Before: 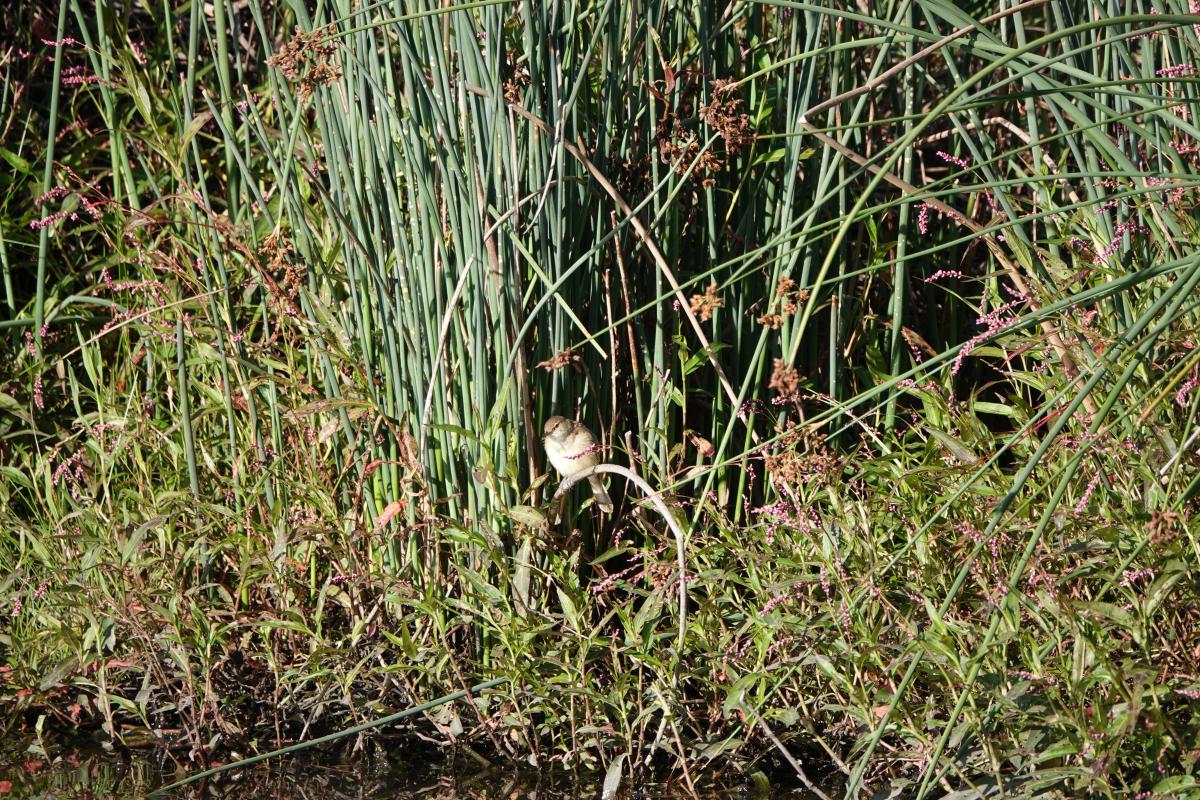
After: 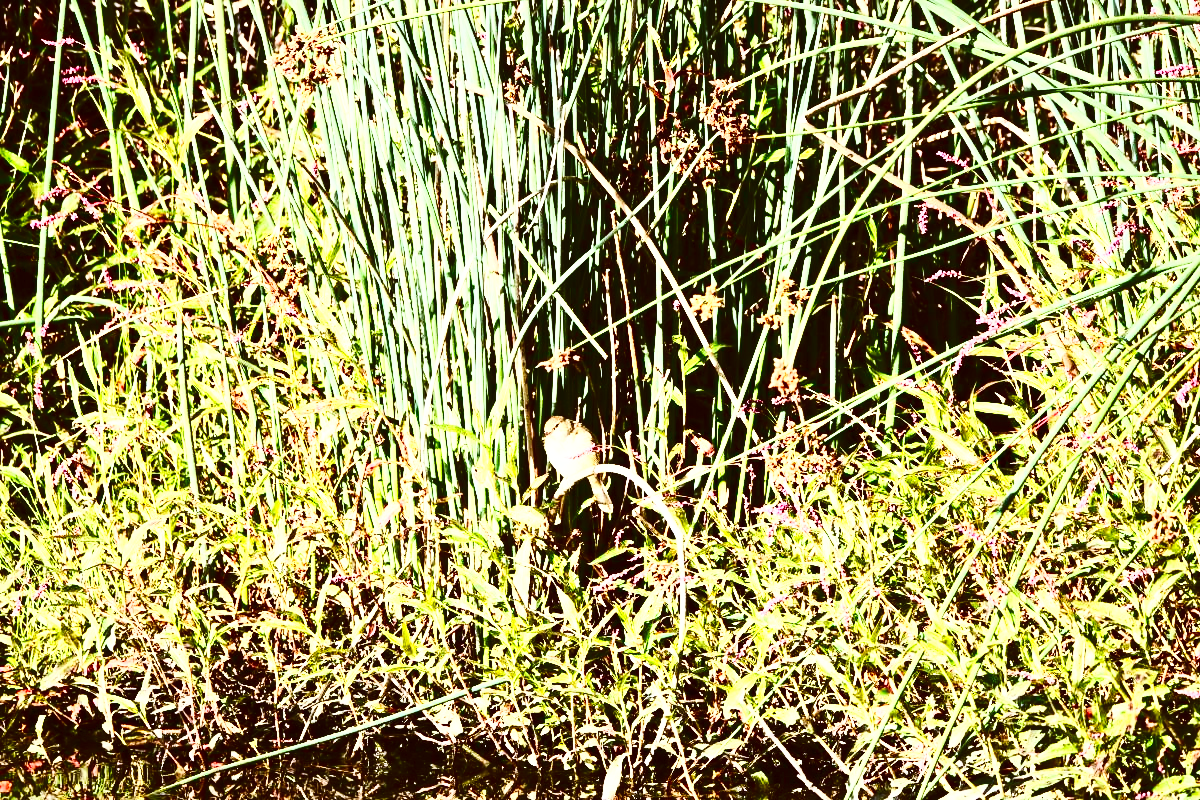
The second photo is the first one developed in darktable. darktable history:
contrast brightness saturation: contrast 0.414, brightness 0.106, saturation 0.206
tone curve: curves: ch0 [(0, 0) (0.003, 0.011) (0.011, 0.02) (0.025, 0.032) (0.044, 0.046) (0.069, 0.071) (0.1, 0.107) (0.136, 0.144) (0.177, 0.189) (0.224, 0.244) (0.277, 0.309) (0.335, 0.398) (0.399, 0.477) (0.468, 0.583) (0.543, 0.675) (0.623, 0.772) (0.709, 0.855) (0.801, 0.926) (0.898, 0.979) (1, 1)]
color correction: highlights a* -0.465, highlights b* 0.173, shadows a* 4.92, shadows b* 20.21
base curve: curves: ch0 [(0, 0) (0.028, 0.03) (0.121, 0.232) (0.46, 0.748) (0.859, 0.968) (1, 1)], preserve colors none
